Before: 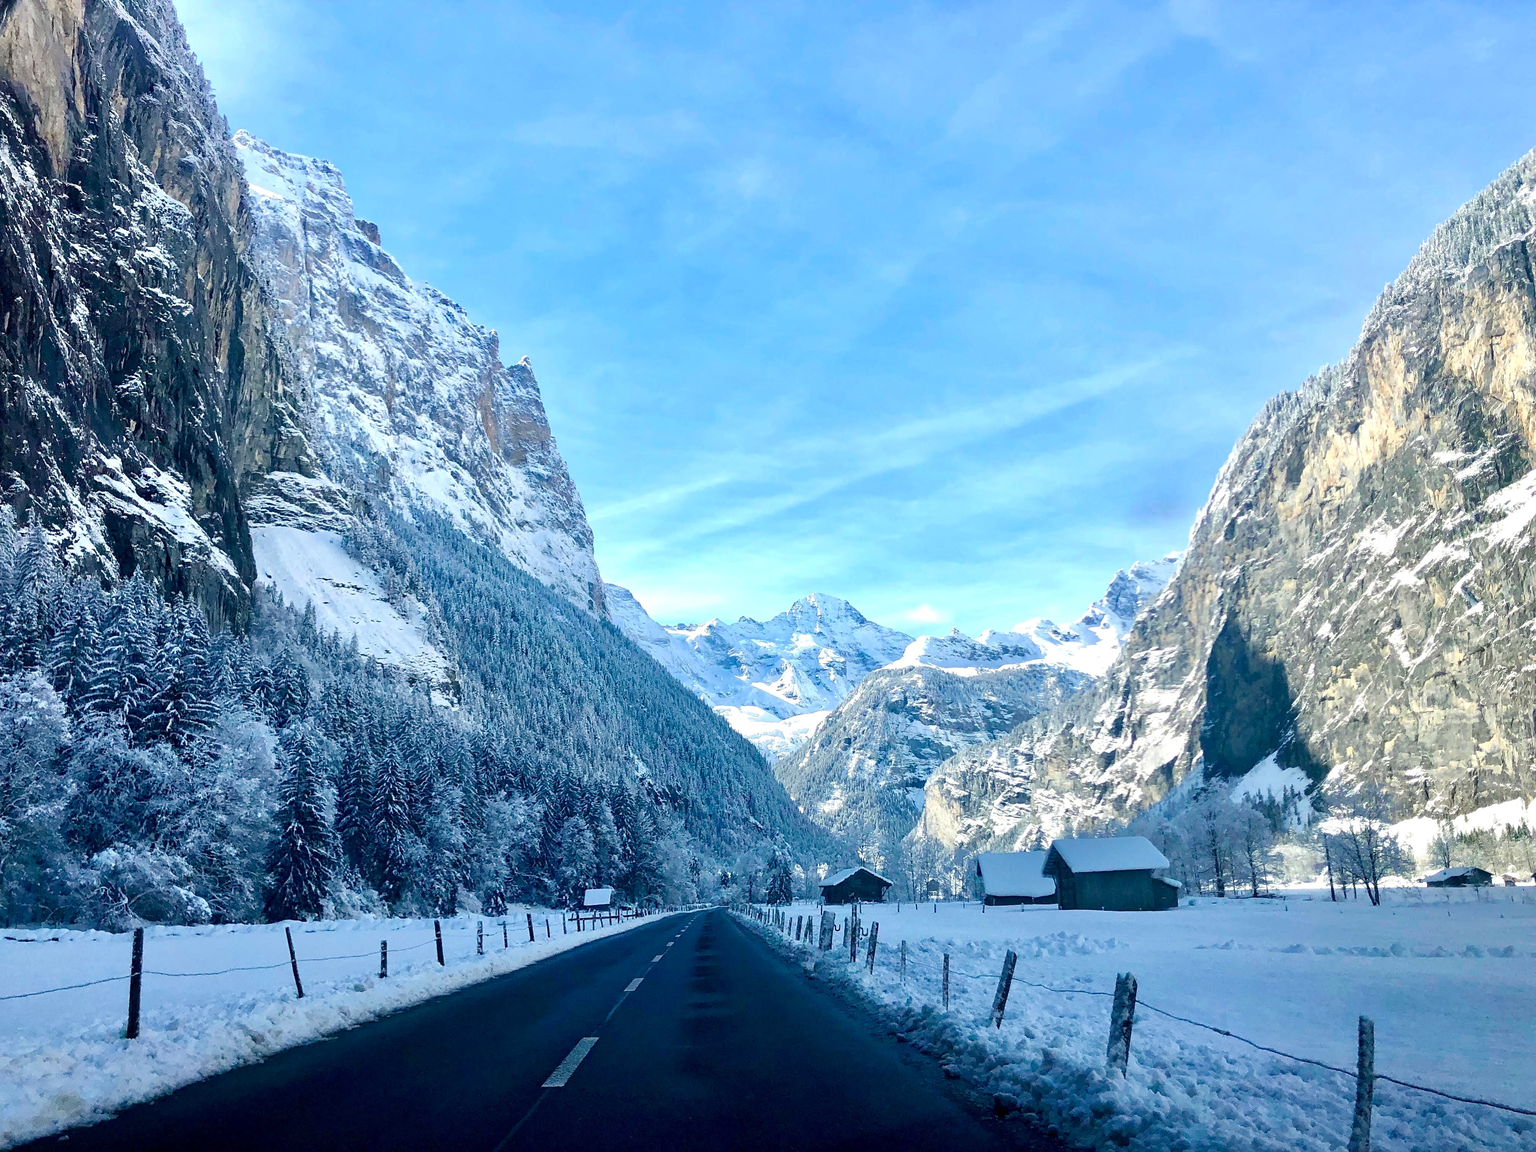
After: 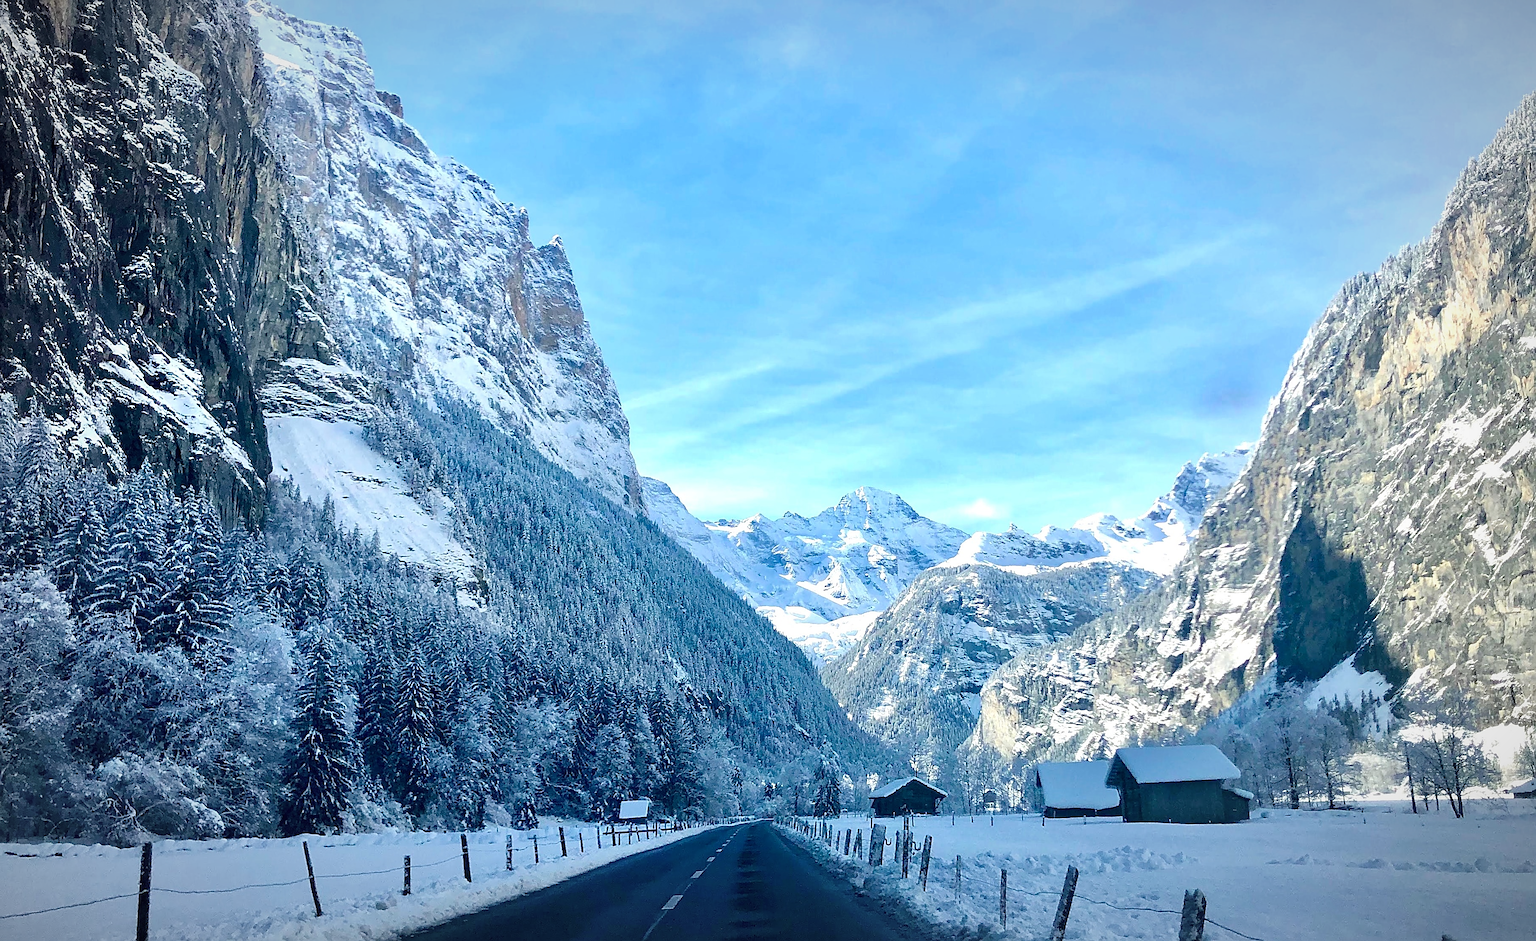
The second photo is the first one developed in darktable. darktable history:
crop and rotate: angle 0.03°, top 11.643%, right 5.651%, bottom 11.189%
vignetting: fall-off radius 70%, automatic ratio true
sharpen: on, module defaults
